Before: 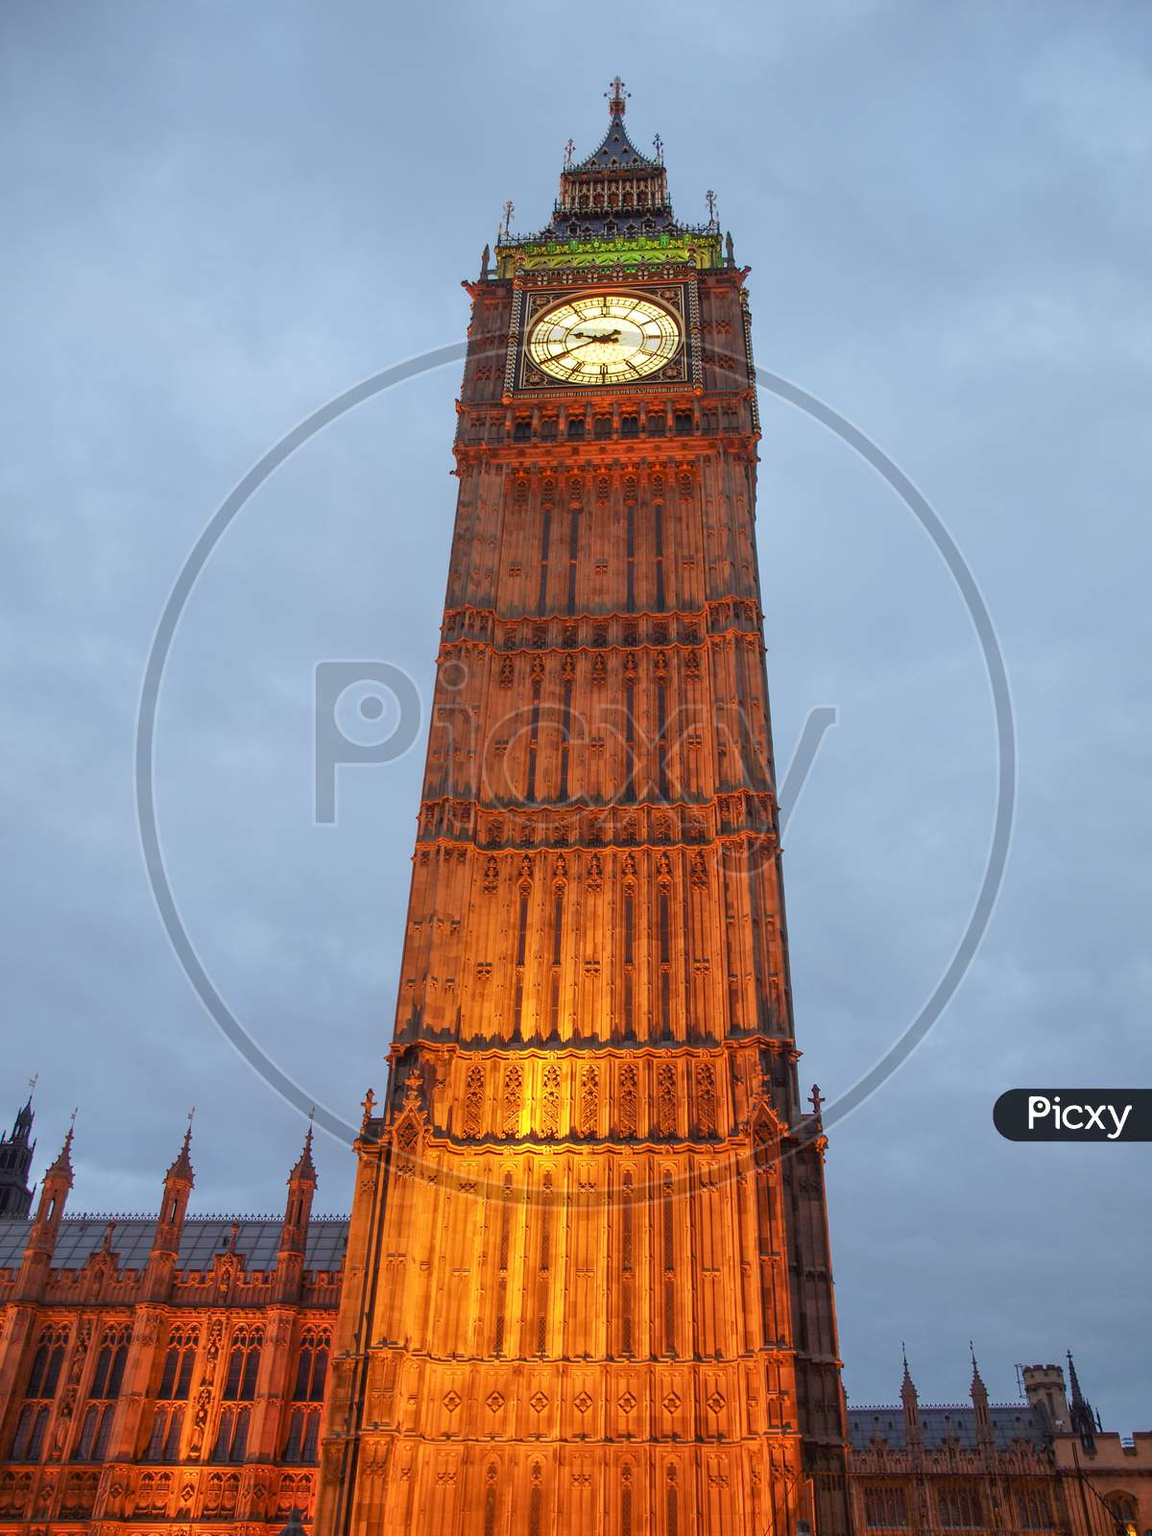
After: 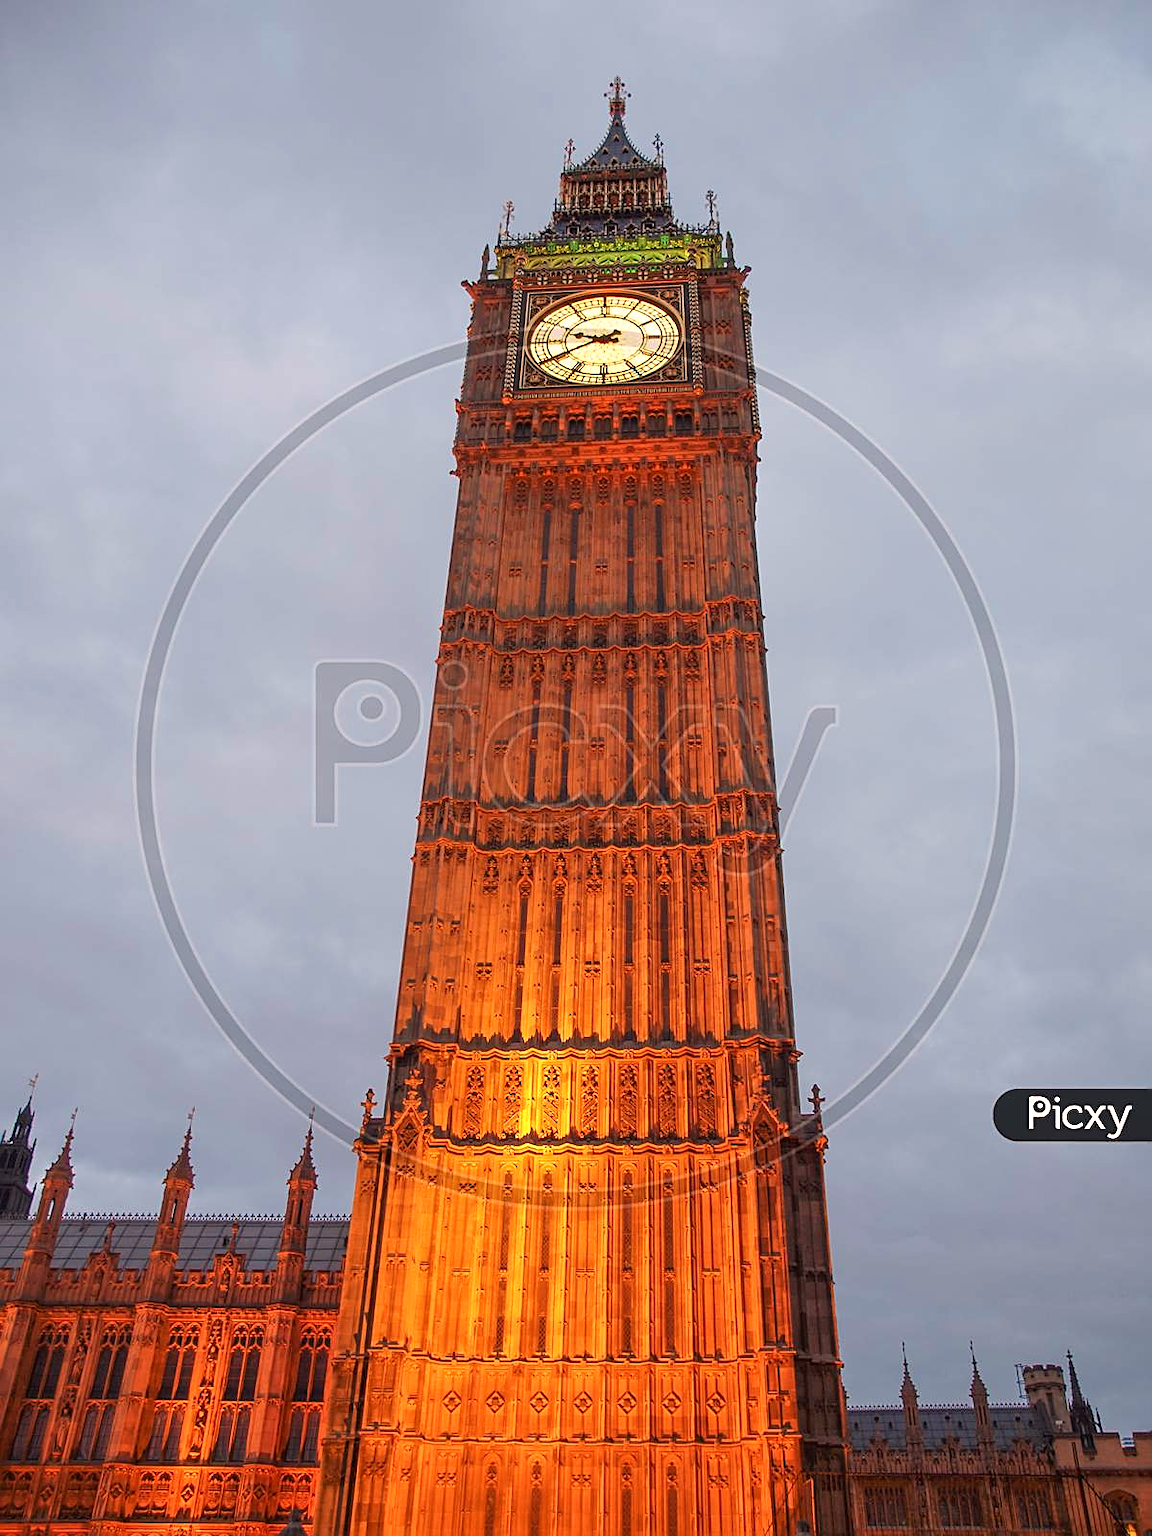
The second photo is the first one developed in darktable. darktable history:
white balance: red 1.127, blue 0.943
sharpen: on, module defaults
